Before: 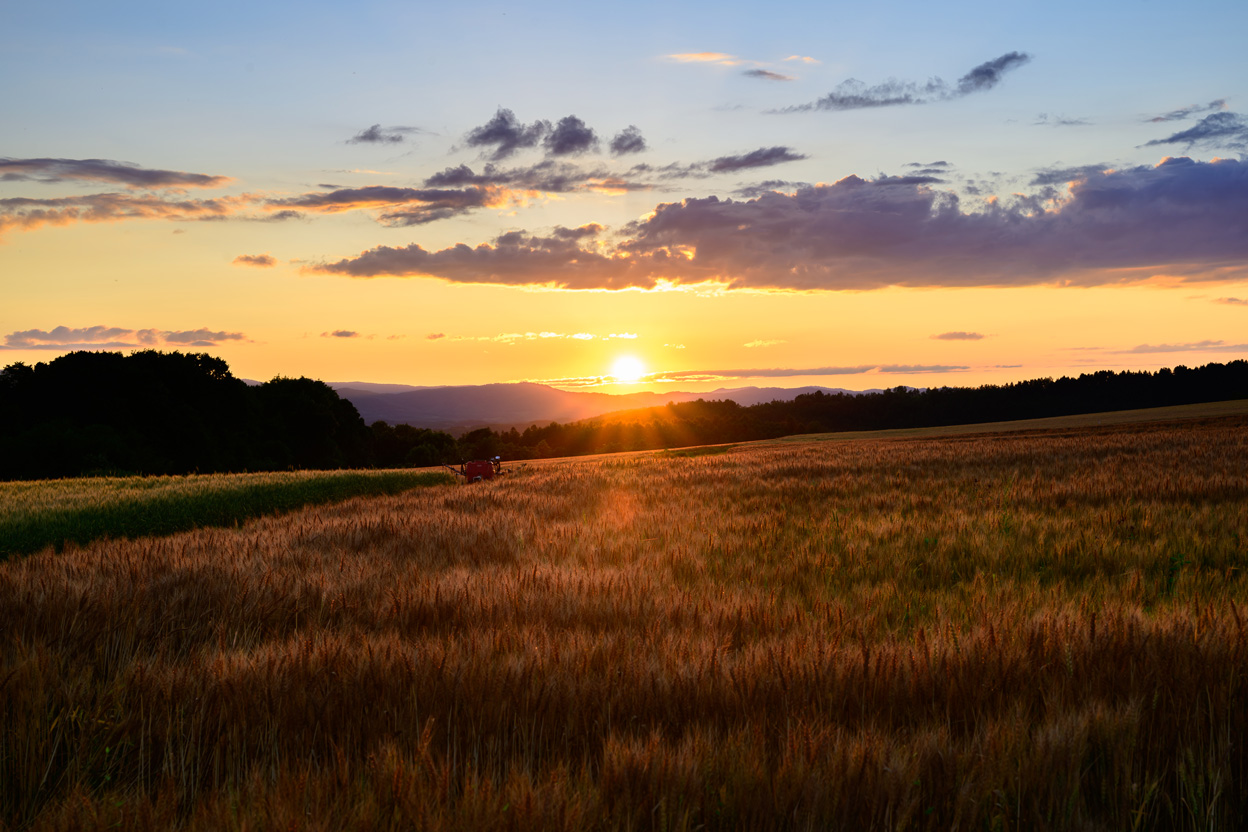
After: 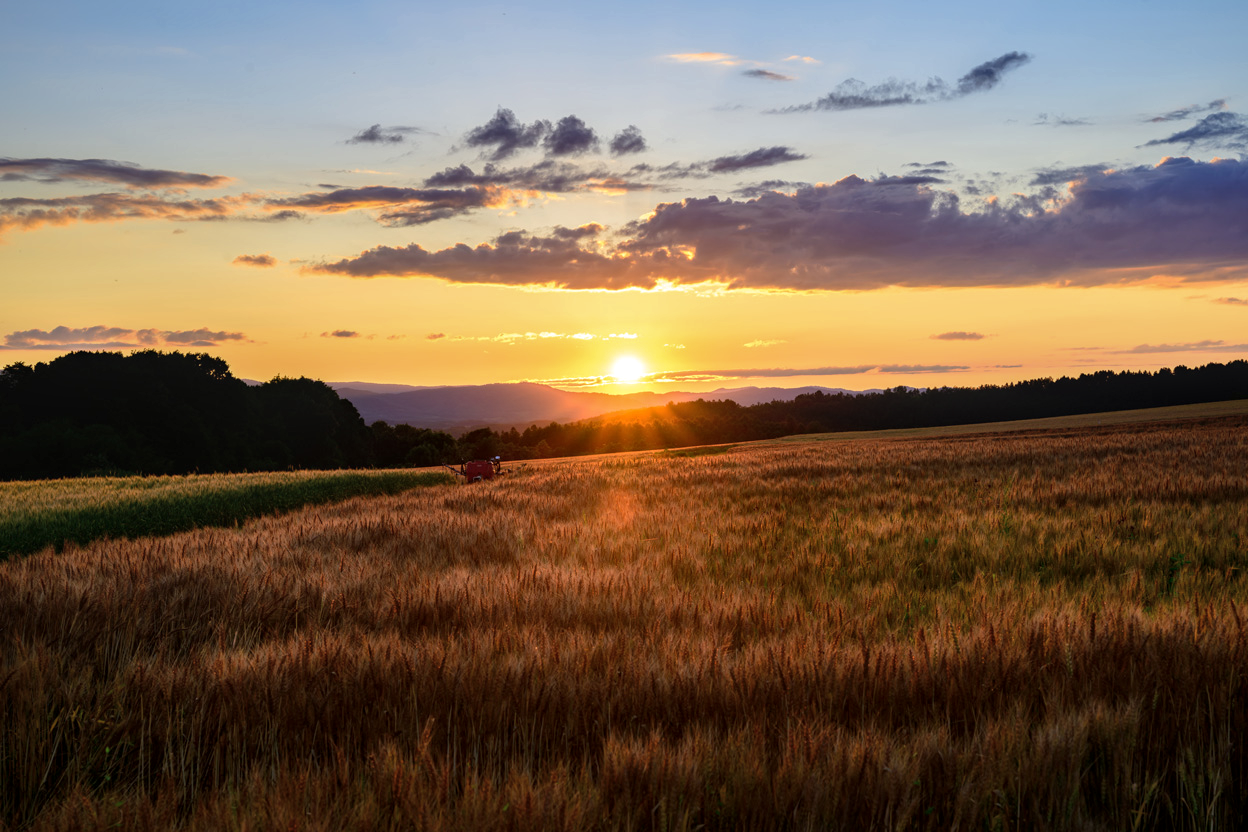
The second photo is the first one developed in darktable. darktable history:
local contrast: on, module defaults
color zones: mix -92.61%
shadows and highlights: shadows 25.52, highlights -24.15
